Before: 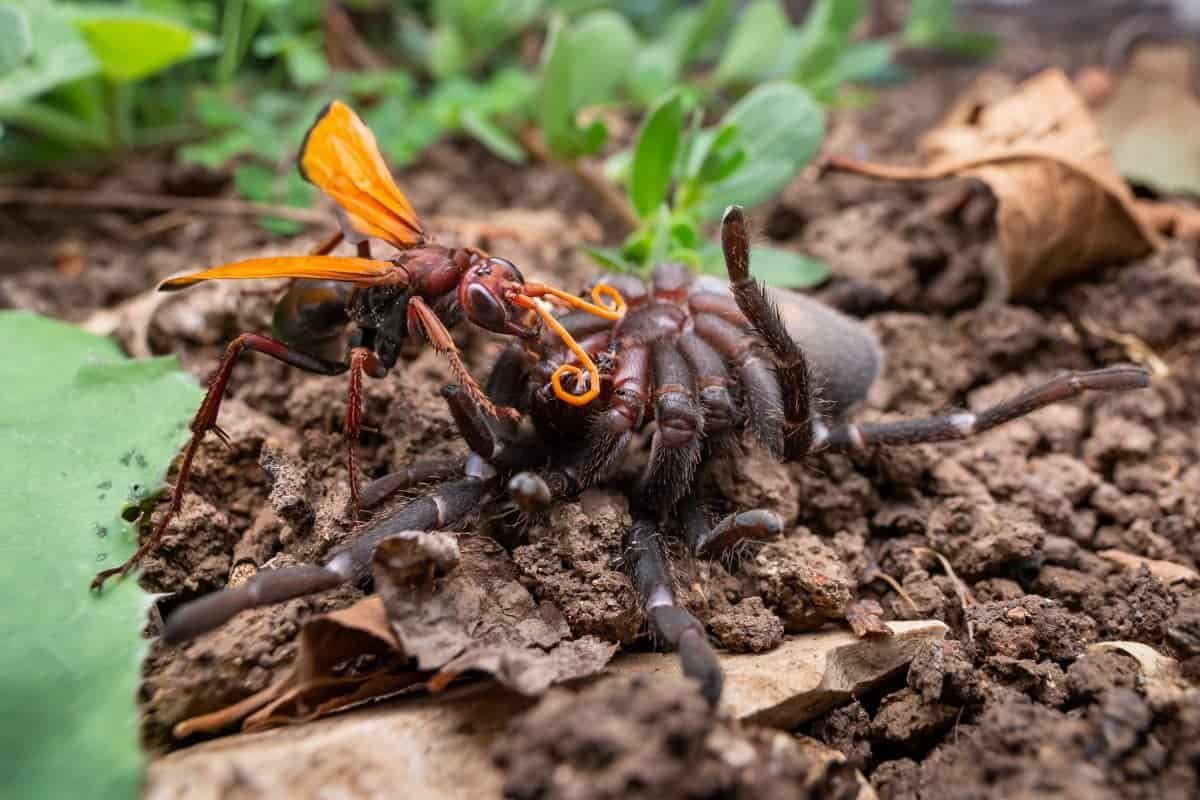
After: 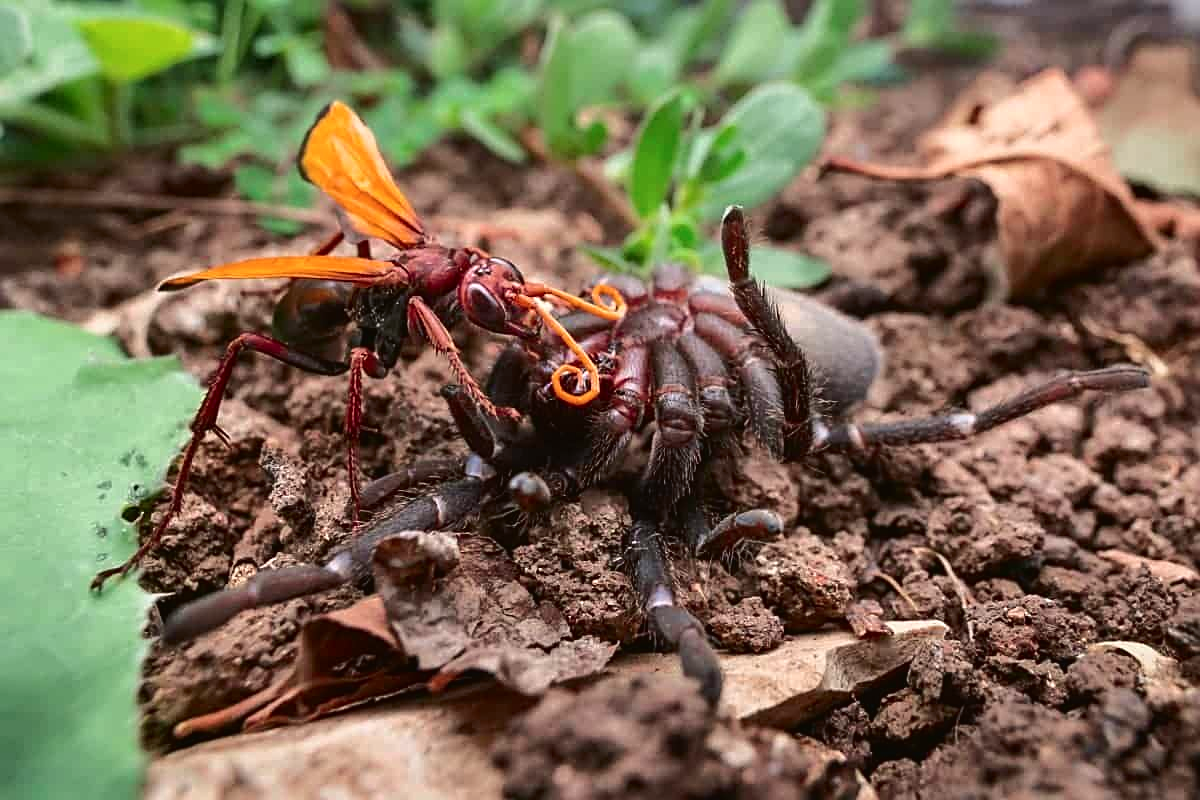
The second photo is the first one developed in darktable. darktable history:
sharpen: on, module defaults
tone curve: curves: ch0 [(0, 0.021) (0.059, 0.053) (0.212, 0.18) (0.337, 0.304) (0.495, 0.505) (0.725, 0.731) (0.89, 0.919) (1, 1)]; ch1 [(0, 0) (0.094, 0.081) (0.311, 0.282) (0.421, 0.417) (0.479, 0.475) (0.54, 0.55) (0.615, 0.65) (0.683, 0.688) (1, 1)]; ch2 [(0, 0) (0.257, 0.217) (0.44, 0.431) (0.498, 0.507) (0.603, 0.598) (1, 1)], color space Lab, independent channels, preserve colors none
